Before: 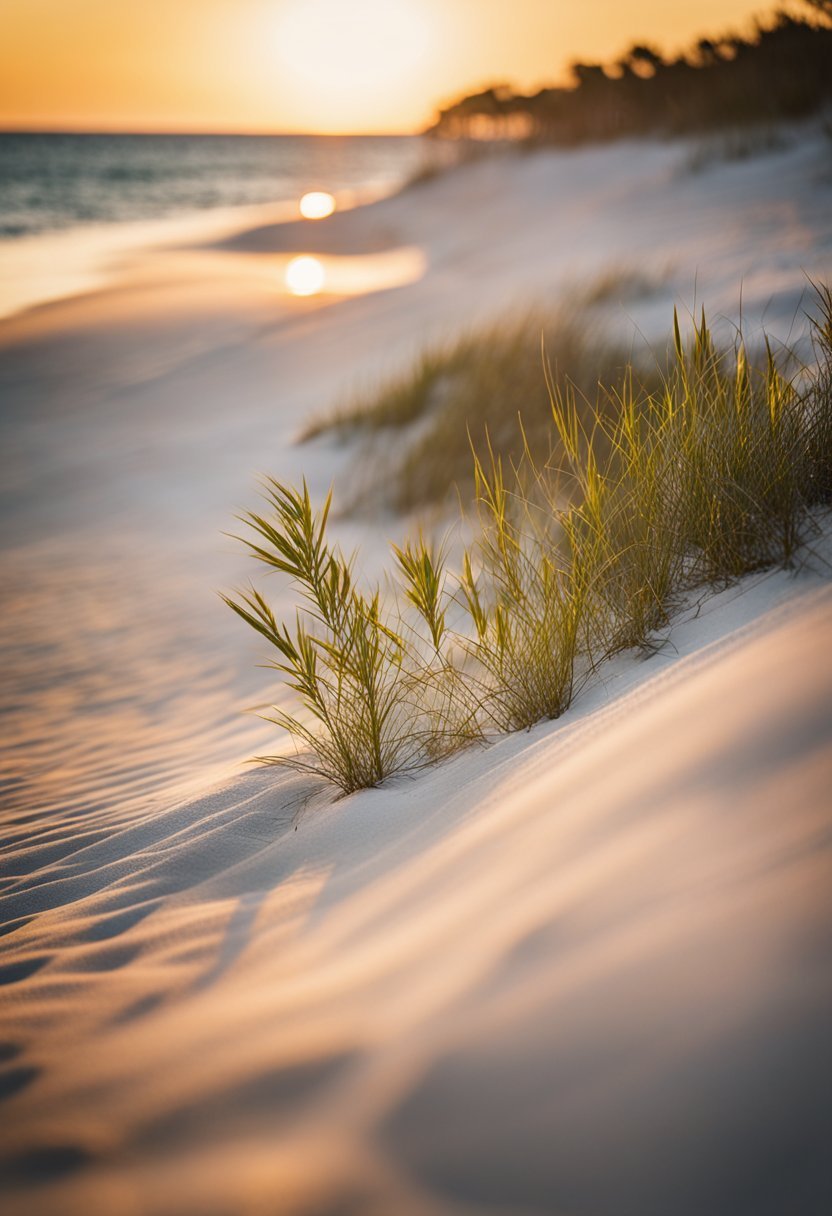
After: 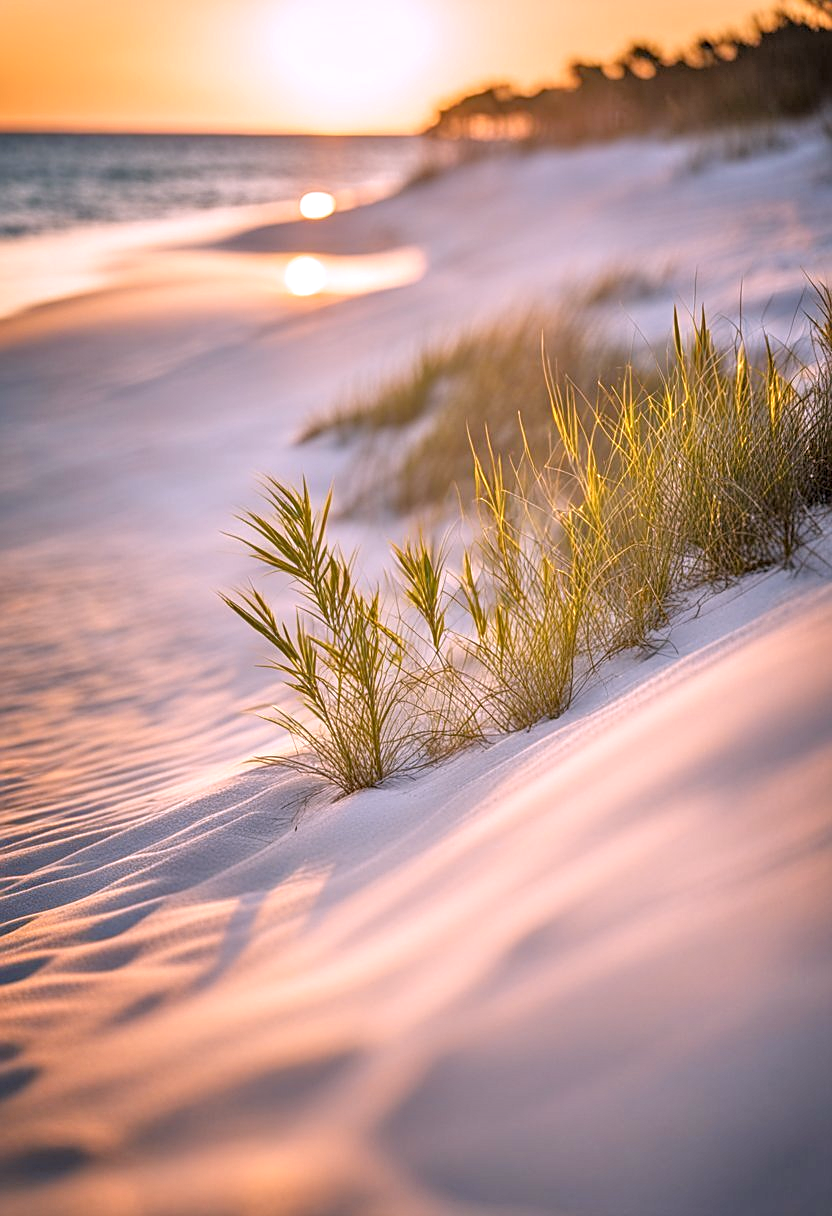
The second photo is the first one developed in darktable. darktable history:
local contrast: detail 130%
tone equalizer: -7 EV 0.15 EV, -6 EV 0.6 EV, -5 EV 1.15 EV, -4 EV 1.33 EV, -3 EV 1.15 EV, -2 EV 0.6 EV, -1 EV 0.15 EV, mask exposure compensation -0.5 EV
white balance: red 1.066, blue 1.119
sharpen: on, module defaults
